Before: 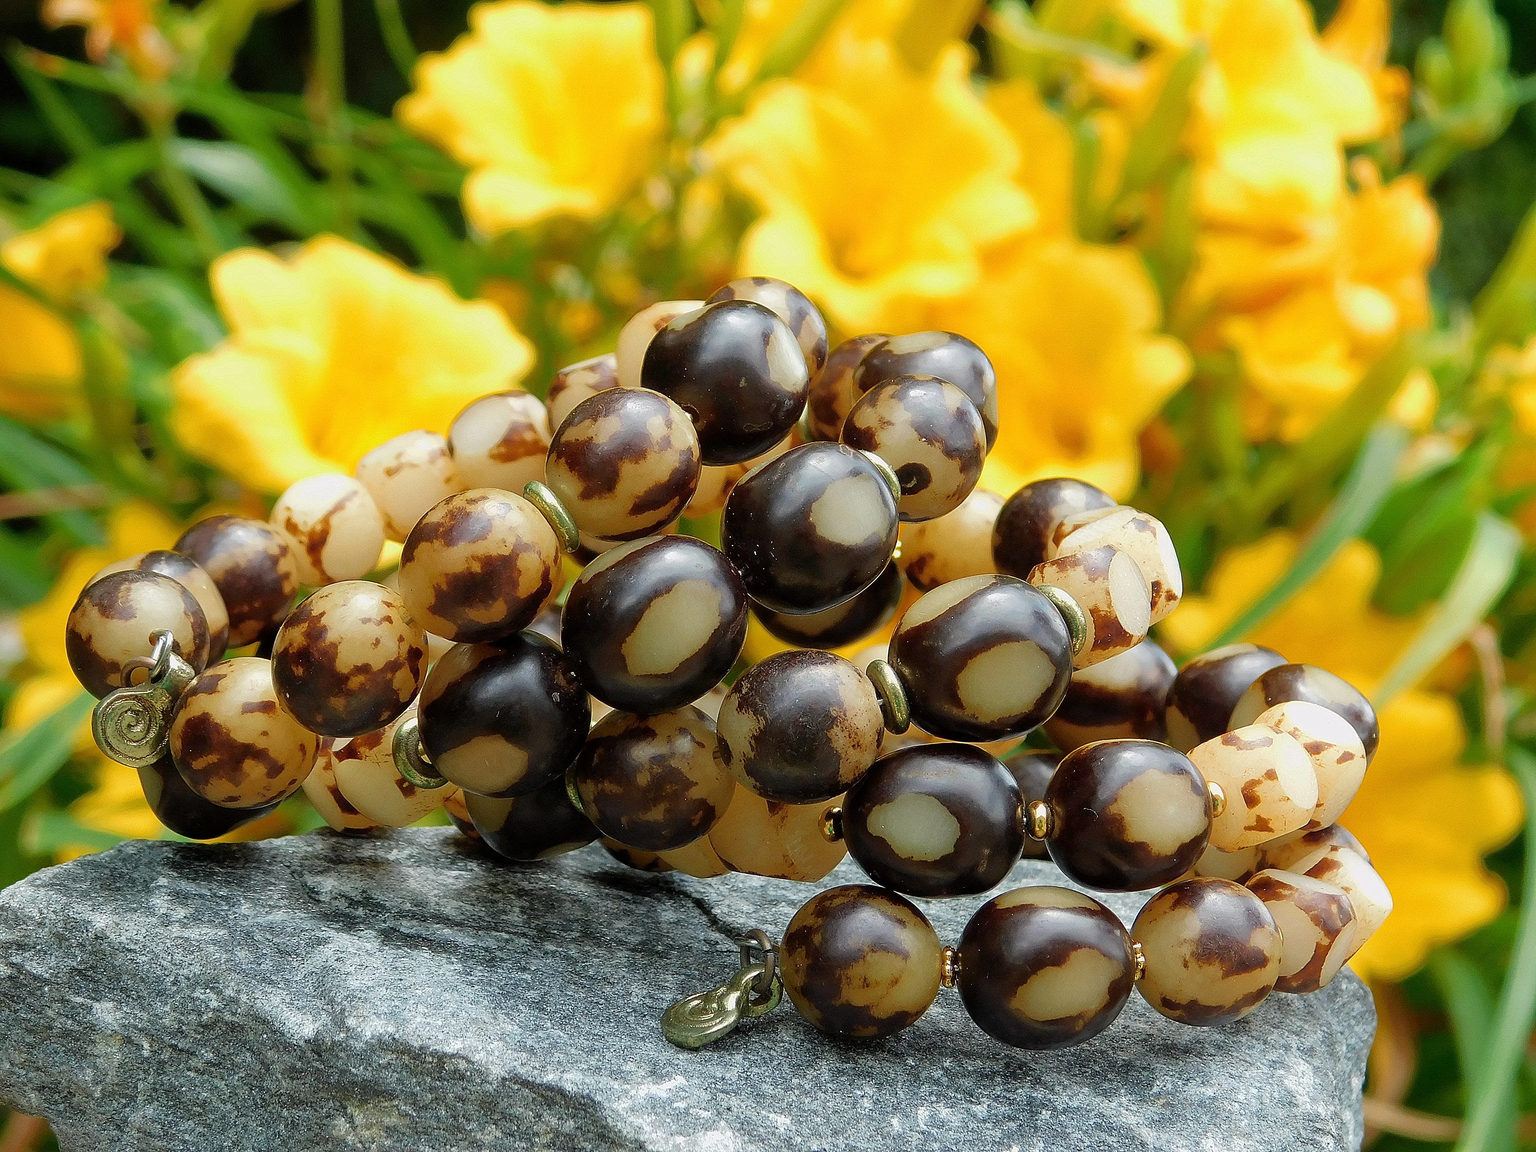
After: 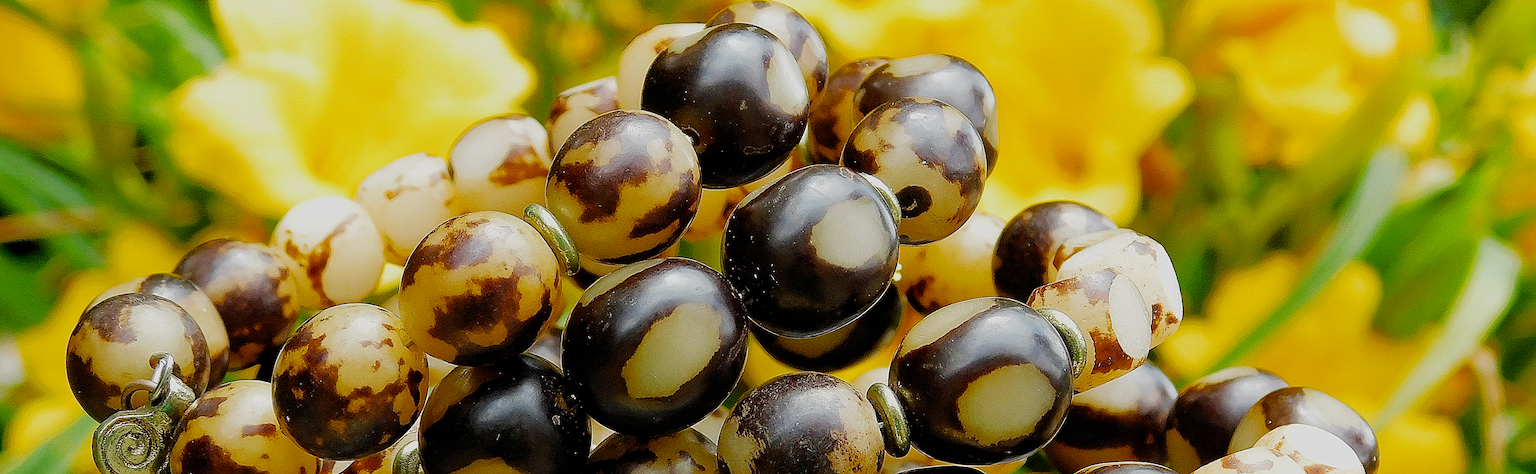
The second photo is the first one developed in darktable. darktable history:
sharpen: on, module defaults
crop and rotate: top 24.085%, bottom 34.733%
color balance rgb: perceptual saturation grading › global saturation 19.971%, perceptual brilliance grading › highlights 9.762%, perceptual brilliance grading › mid-tones 5.234%, global vibrance 2.799%
filmic rgb: black relative exposure -7.65 EV, white relative exposure 4.56 EV, hardness 3.61, preserve chrominance no, color science v4 (2020), type of noise poissonian
